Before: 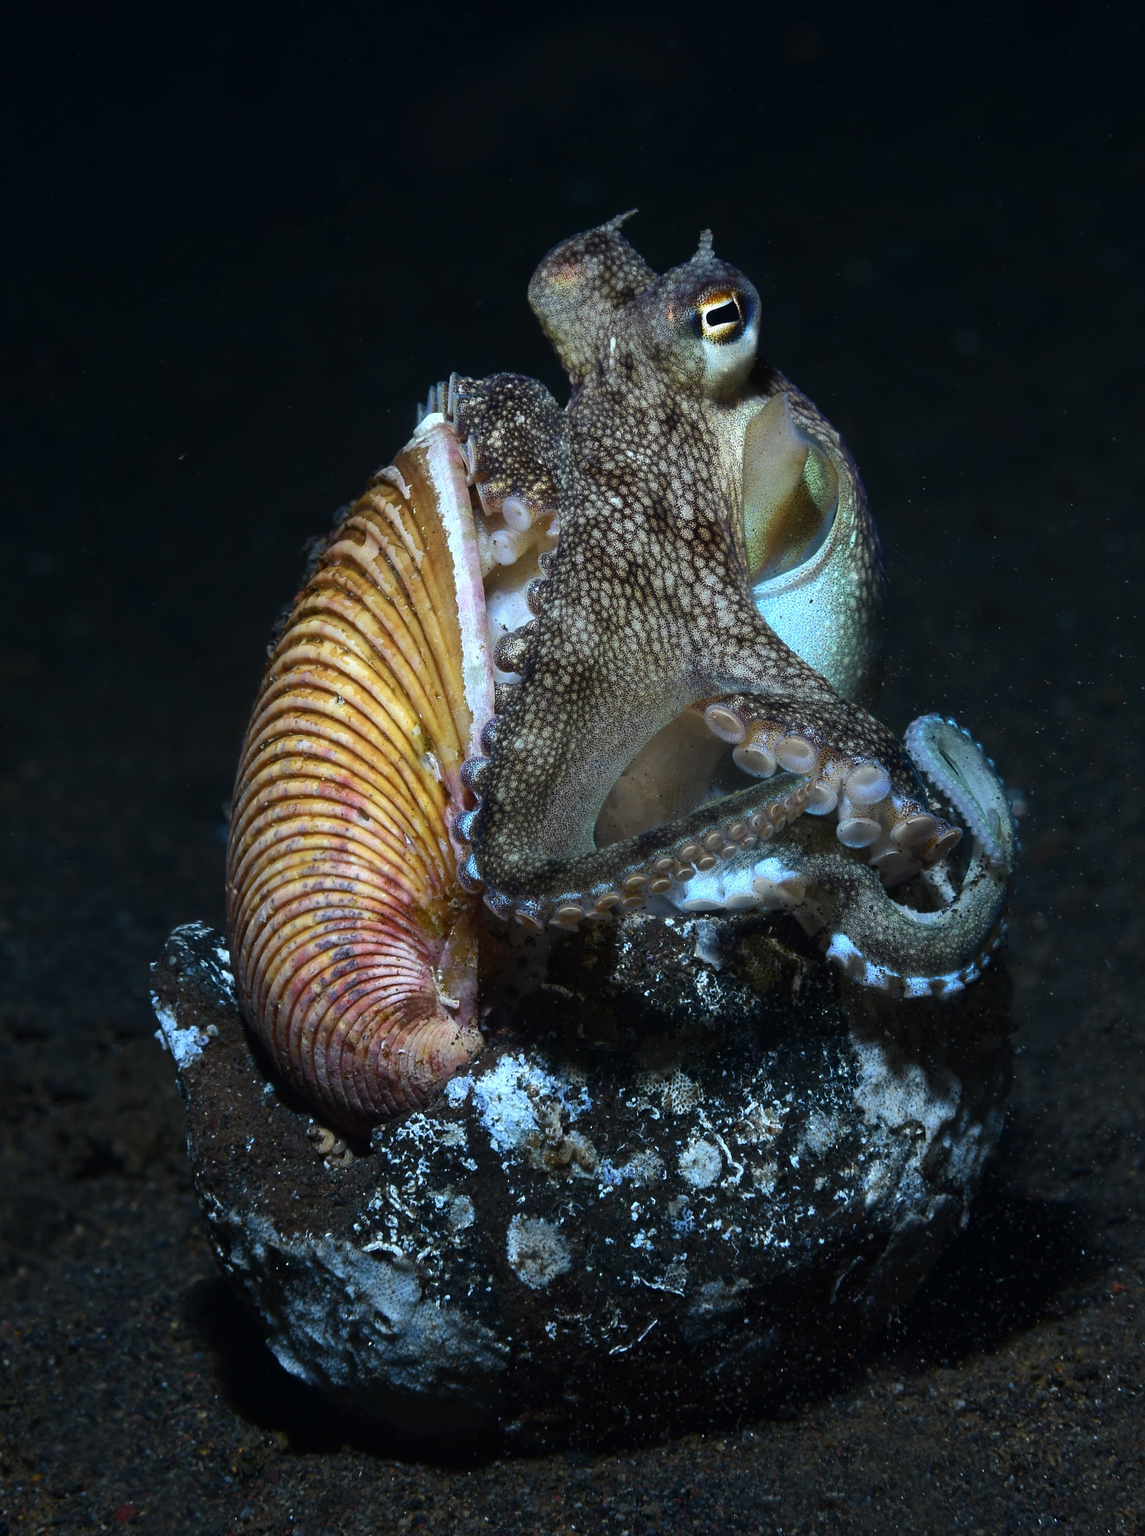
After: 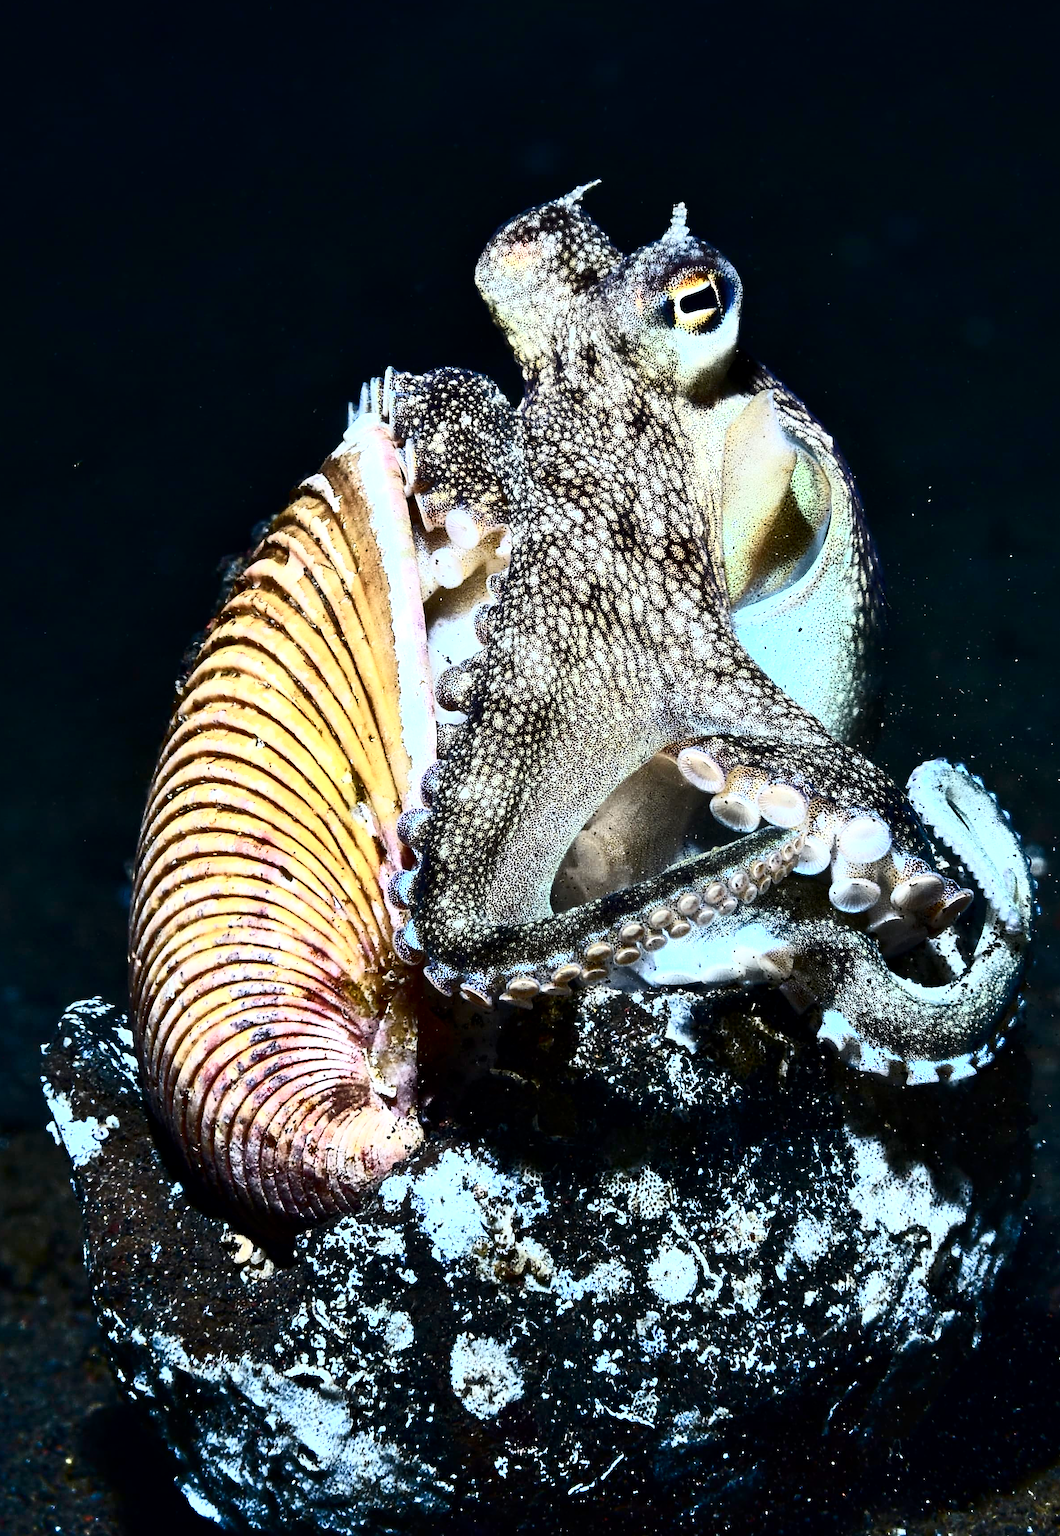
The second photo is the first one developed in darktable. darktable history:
contrast brightness saturation: contrast 0.937, brightness 0.195
local contrast: highlights 102%, shadows 102%, detail 119%, midtone range 0.2
crop: left 10.023%, top 3.477%, right 9.241%, bottom 9.432%
tone equalizer: -7 EV 0.165 EV, -6 EV 0.601 EV, -5 EV 1.19 EV, -4 EV 1.31 EV, -3 EV 1.13 EV, -2 EV 0.6 EV, -1 EV 0.161 EV, mask exposure compensation -0.514 EV
shadows and highlights: soften with gaussian
sharpen: on, module defaults
